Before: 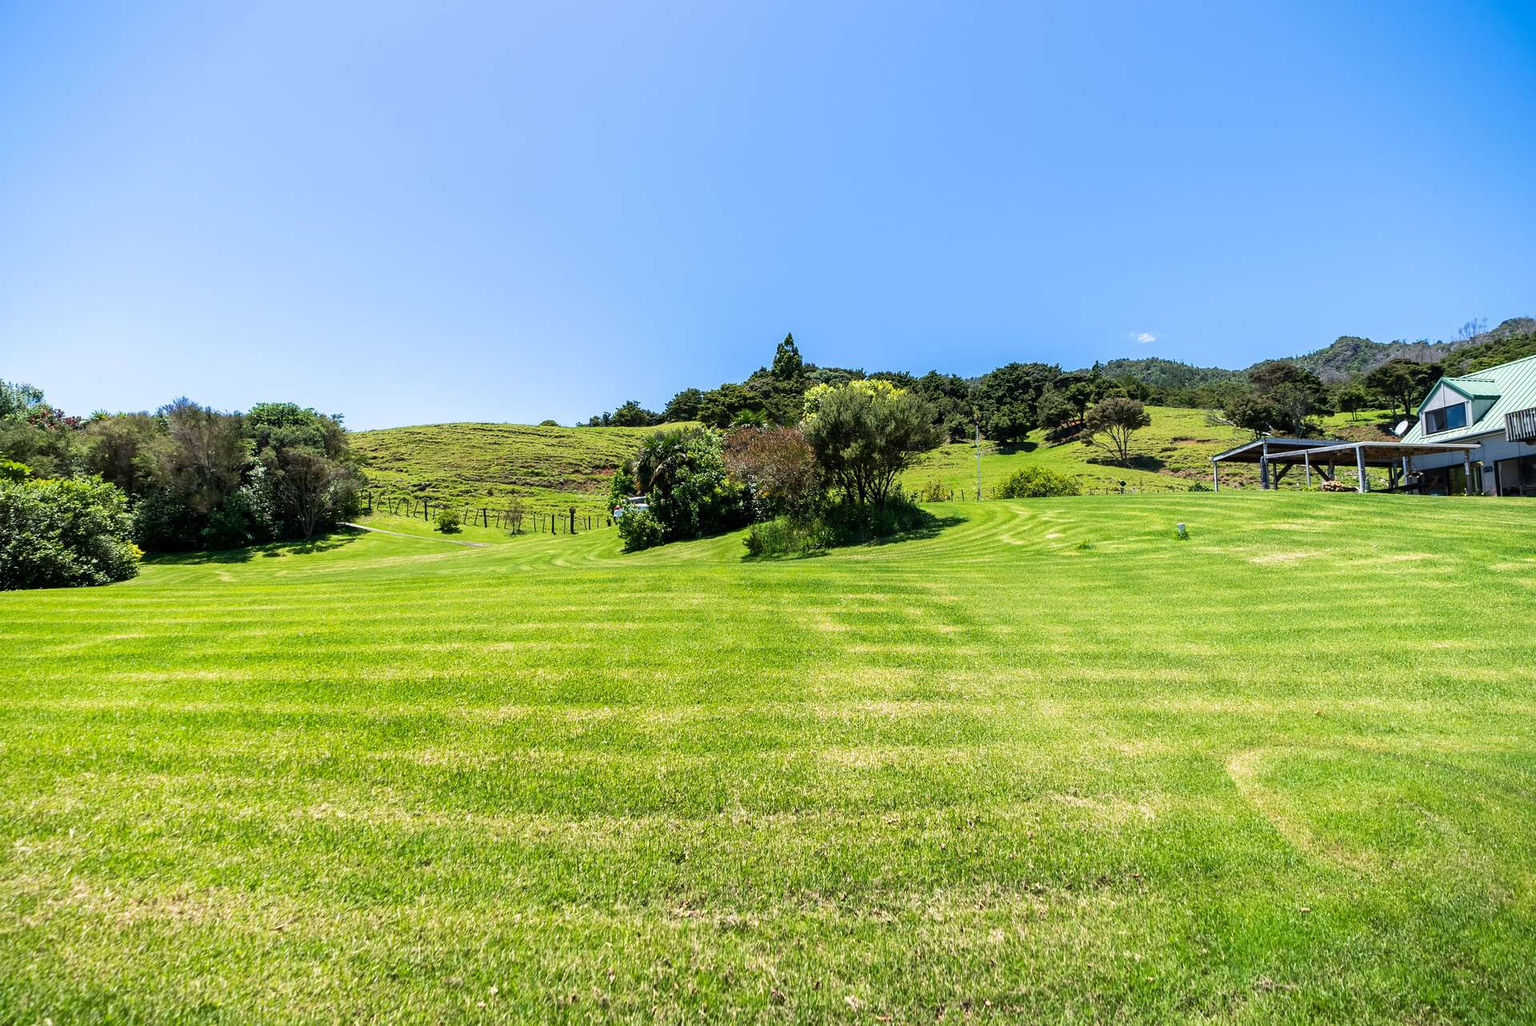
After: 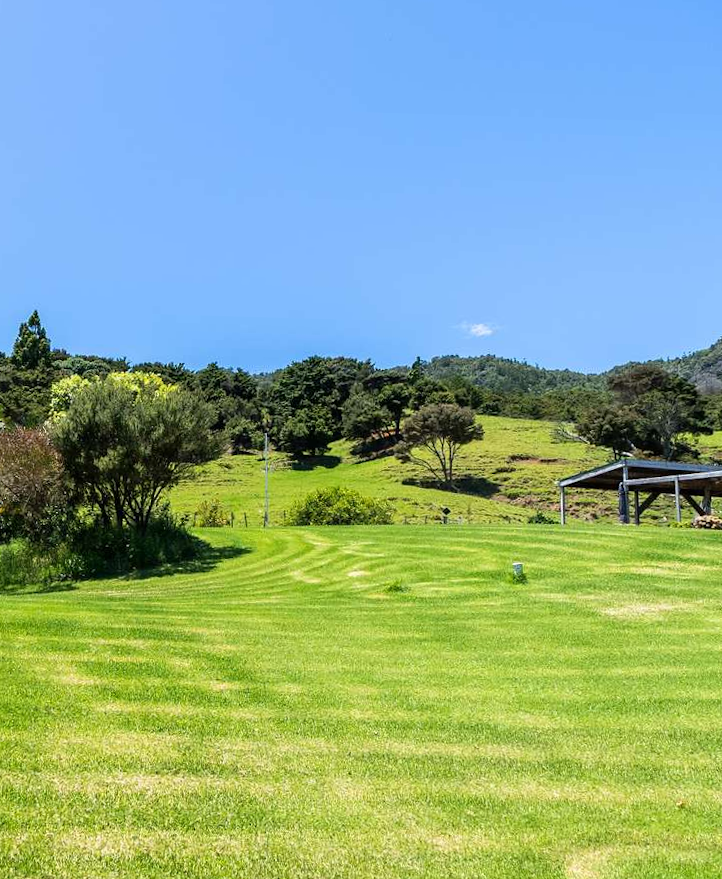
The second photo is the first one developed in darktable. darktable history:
crop and rotate: left 49.936%, top 10.094%, right 13.136%, bottom 24.256%
rotate and perspective: rotation 1.72°, automatic cropping off
